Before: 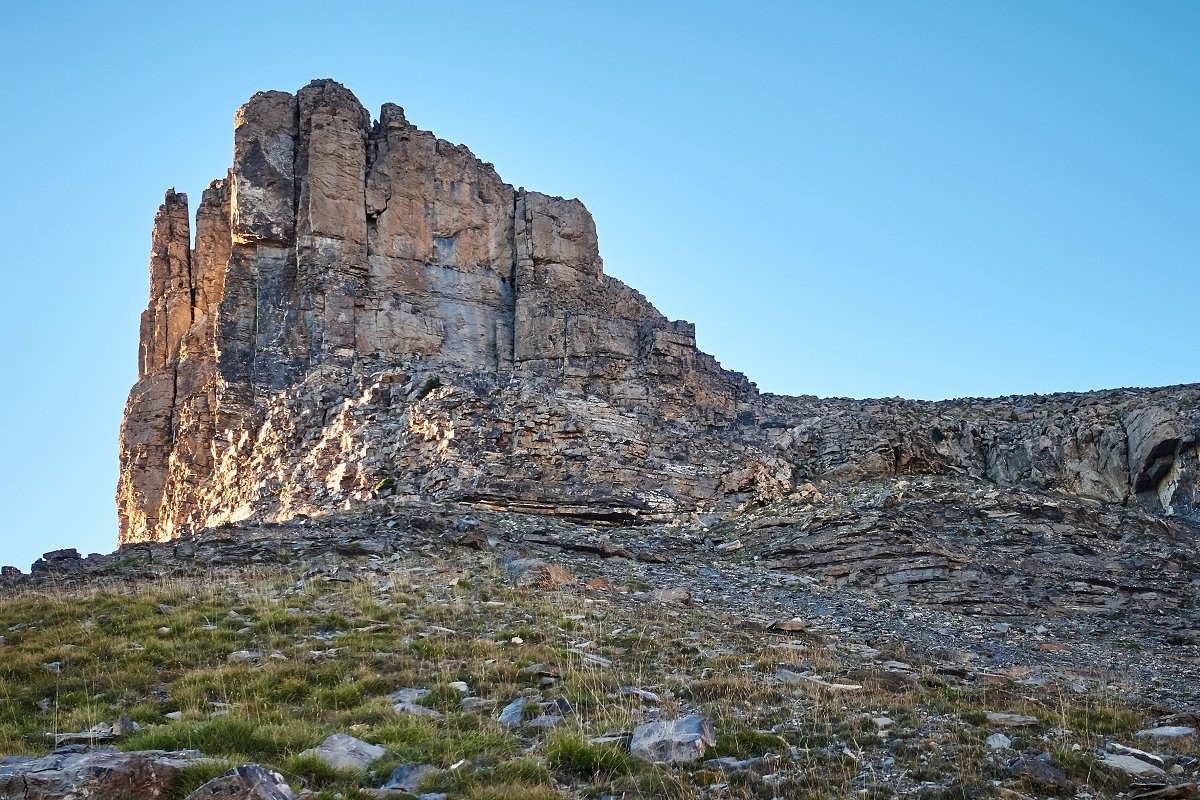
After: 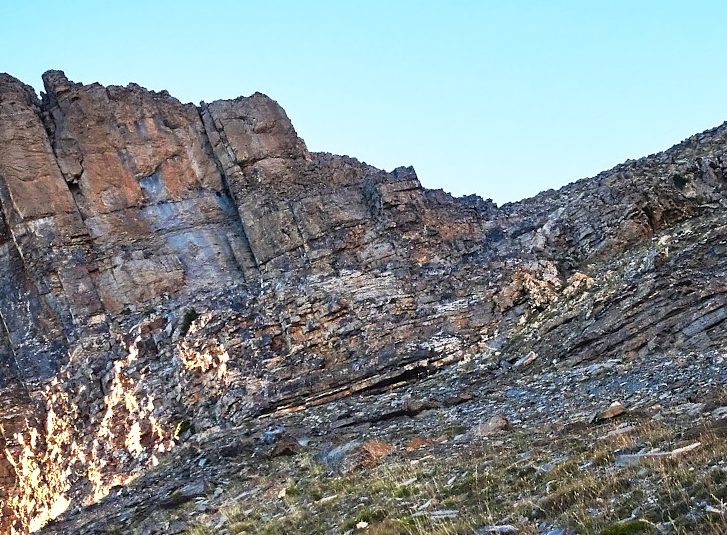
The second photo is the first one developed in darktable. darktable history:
color zones: curves: ch0 [(0.004, 0.305) (0.261, 0.623) (0.389, 0.399) (0.708, 0.571) (0.947, 0.34)]; ch1 [(0.025, 0.645) (0.229, 0.584) (0.326, 0.551) (0.484, 0.262) (0.757, 0.643)]
crop and rotate: angle 21.3°, left 6.802%, right 3.716%, bottom 1.077%
base curve: curves: ch0 [(0, 0) (0.257, 0.25) (0.482, 0.586) (0.757, 0.871) (1, 1)], preserve colors none
